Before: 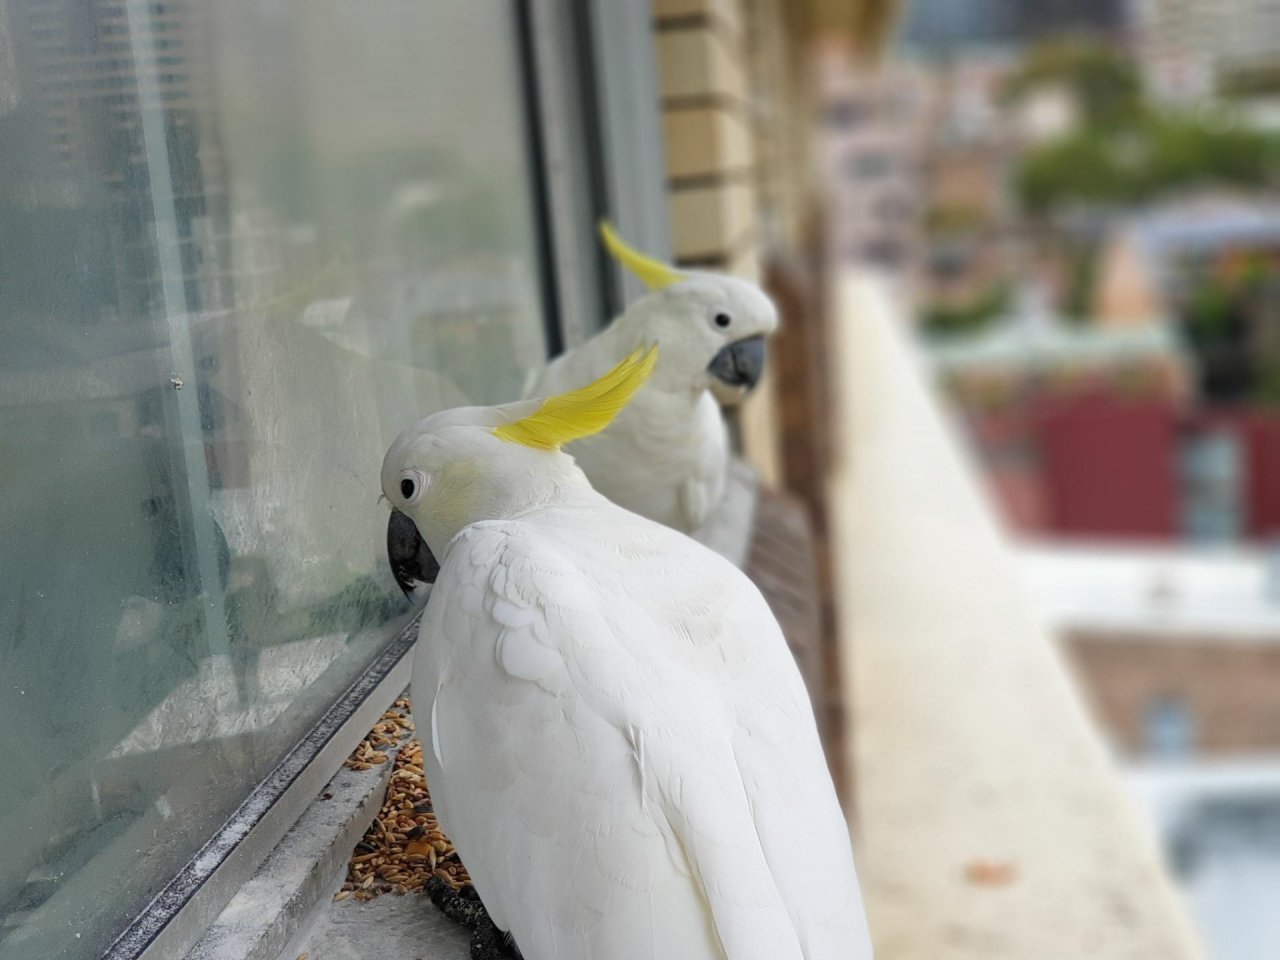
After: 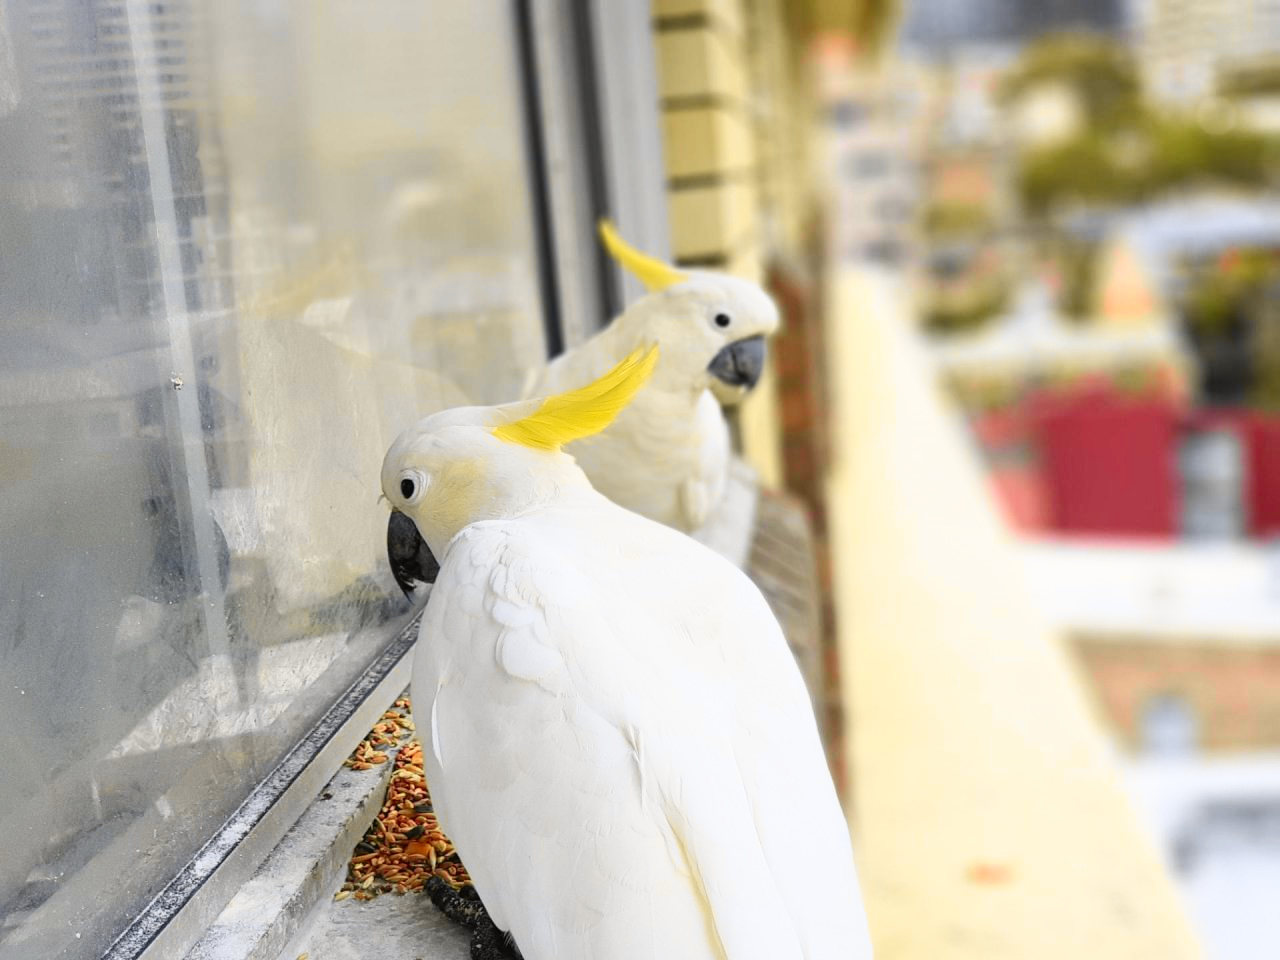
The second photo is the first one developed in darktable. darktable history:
tone curve: curves: ch0 [(0, 0.017) (0.259, 0.344) (0.593, 0.778) (0.786, 0.931) (1, 0.999)]; ch1 [(0, 0) (0.405, 0.387) (0.442, 0.47) (0.492, 0.5) (0.511, 0.503) (0.548, 0.596) (0.7, 0.795) (1, 1)]; ch2 [(0, 0) (0.411, 0.433) (0.5, 0.504) (0.535, 0.581) (1, 1)], color space Lab, independent channels, preserve colors none
